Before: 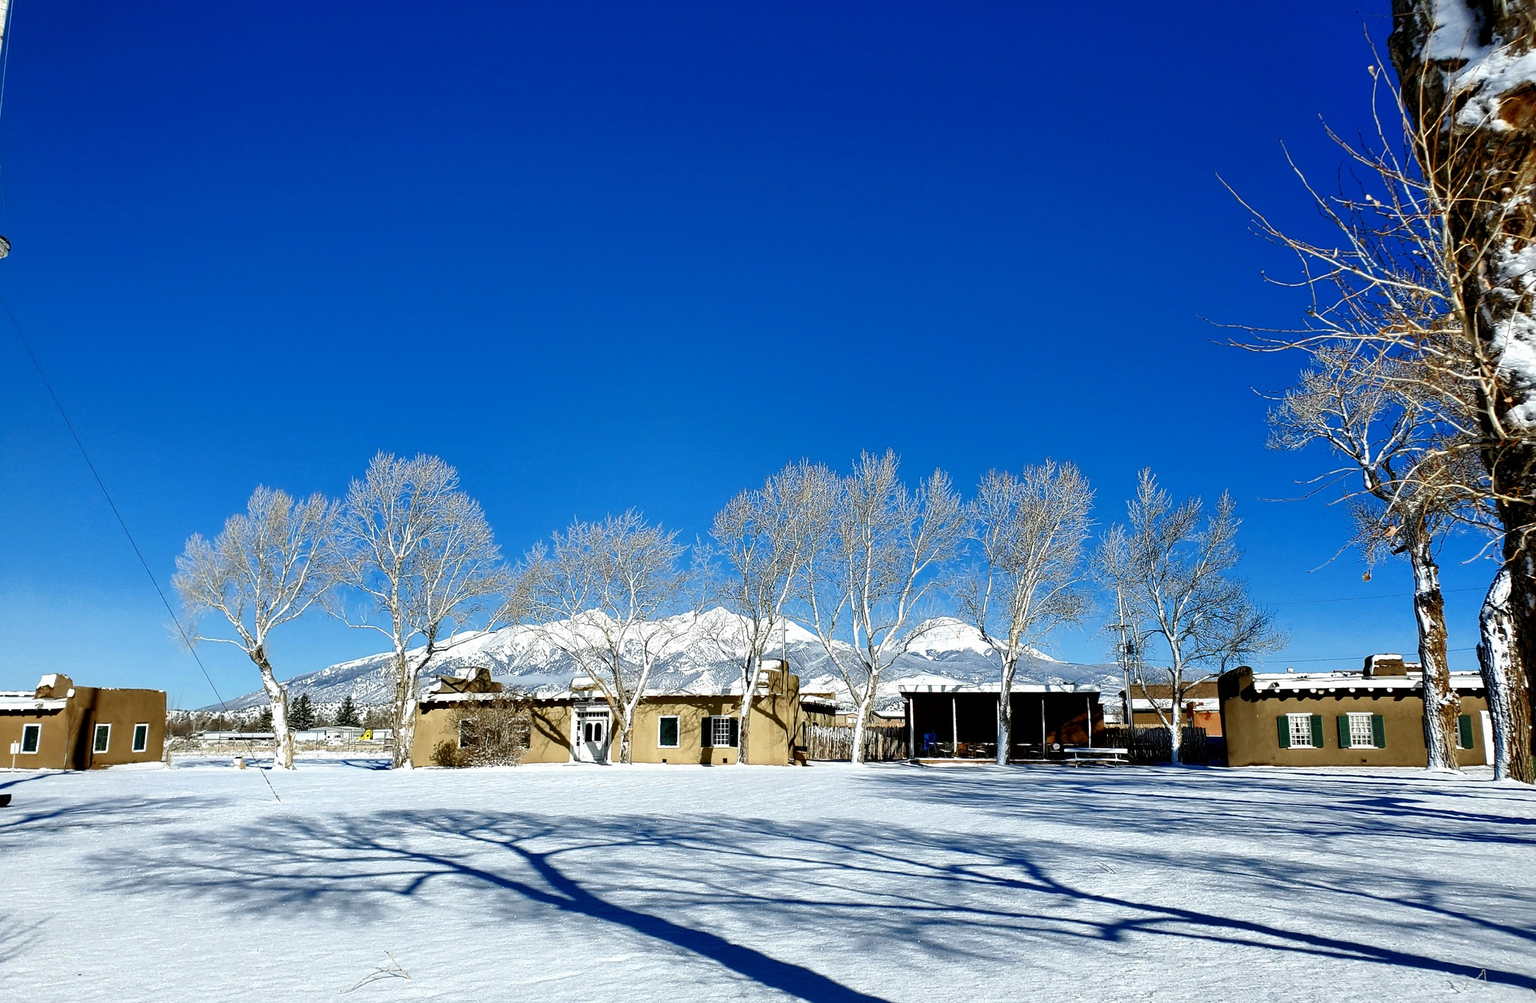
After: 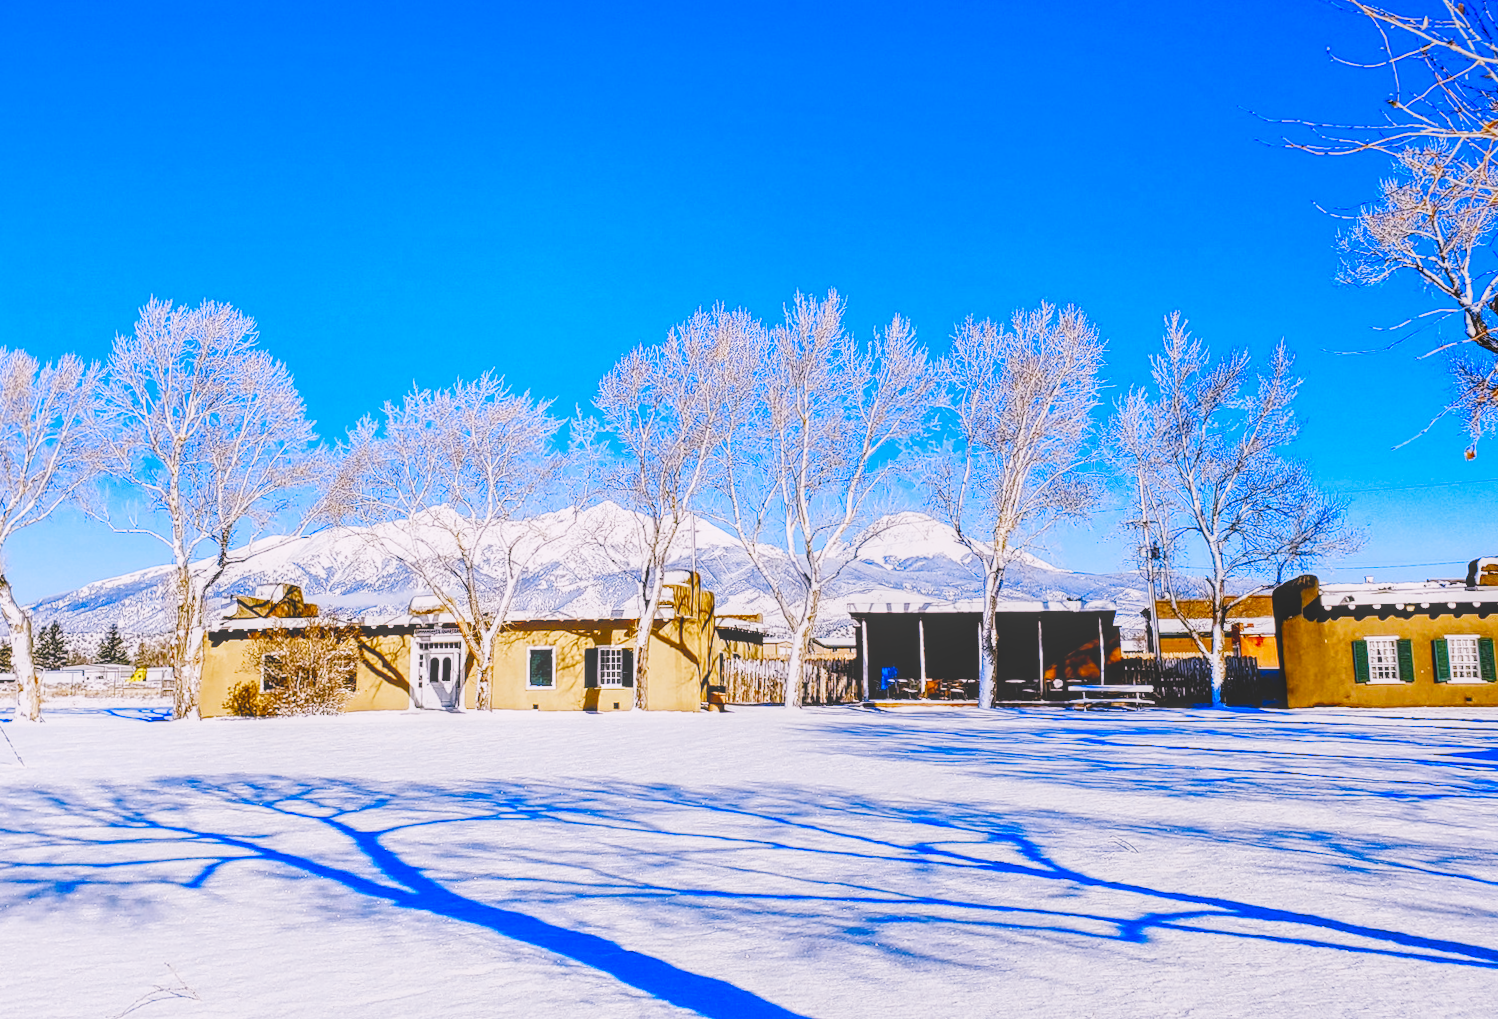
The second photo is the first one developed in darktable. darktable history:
white balance: red 1.188, blue 1.11
crop: left 16.871%, top 22.857%, right 9.116%
color contrast: green-magenta contrast 1.12, blue-yellow contrast 1.95, unbound 0
local contrast: highlights 66%, shadows 33%, detail 166%, midtone range 0.2
sigmoid: skew -0.2, preserve hue 0%, red attenuation 0.1, red rotation 0.035, green attenuation 0.1, green rotation -0.017, blue attenuation 0.15, blue rotation -0.052, base primaries Rec2020
exposure: black level correction 0, exposure 0.7 EV, compensate exposure bias true, compensate highlight preservation false
rotate and perspective: rotation -0.45°, automatic cropping original format, crop left 0.008, crop right 0.992, crop top 0.012, crop bottom 0.988
